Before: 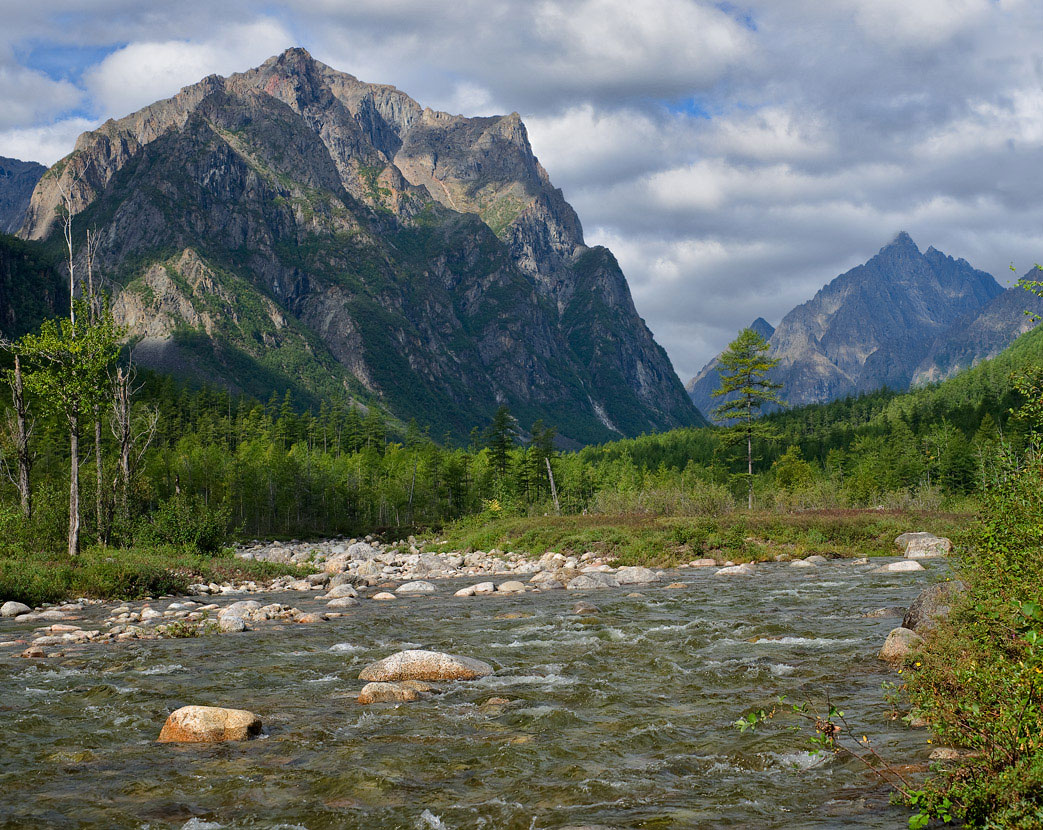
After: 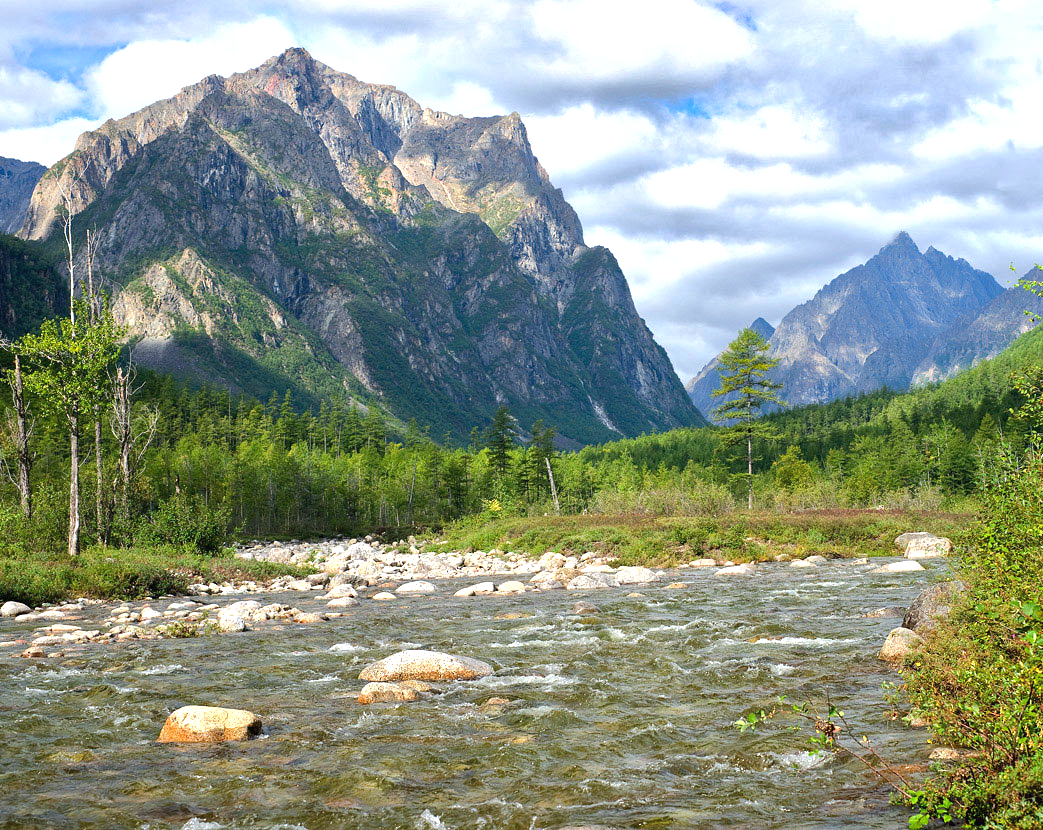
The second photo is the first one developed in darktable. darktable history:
exposure: black level correction 0, exposure 1.1 EV, compensate exposure bias true, compensate highlight preservation false
shadows and highlights: shadows 10, white point adjustment 1, highlights -40
